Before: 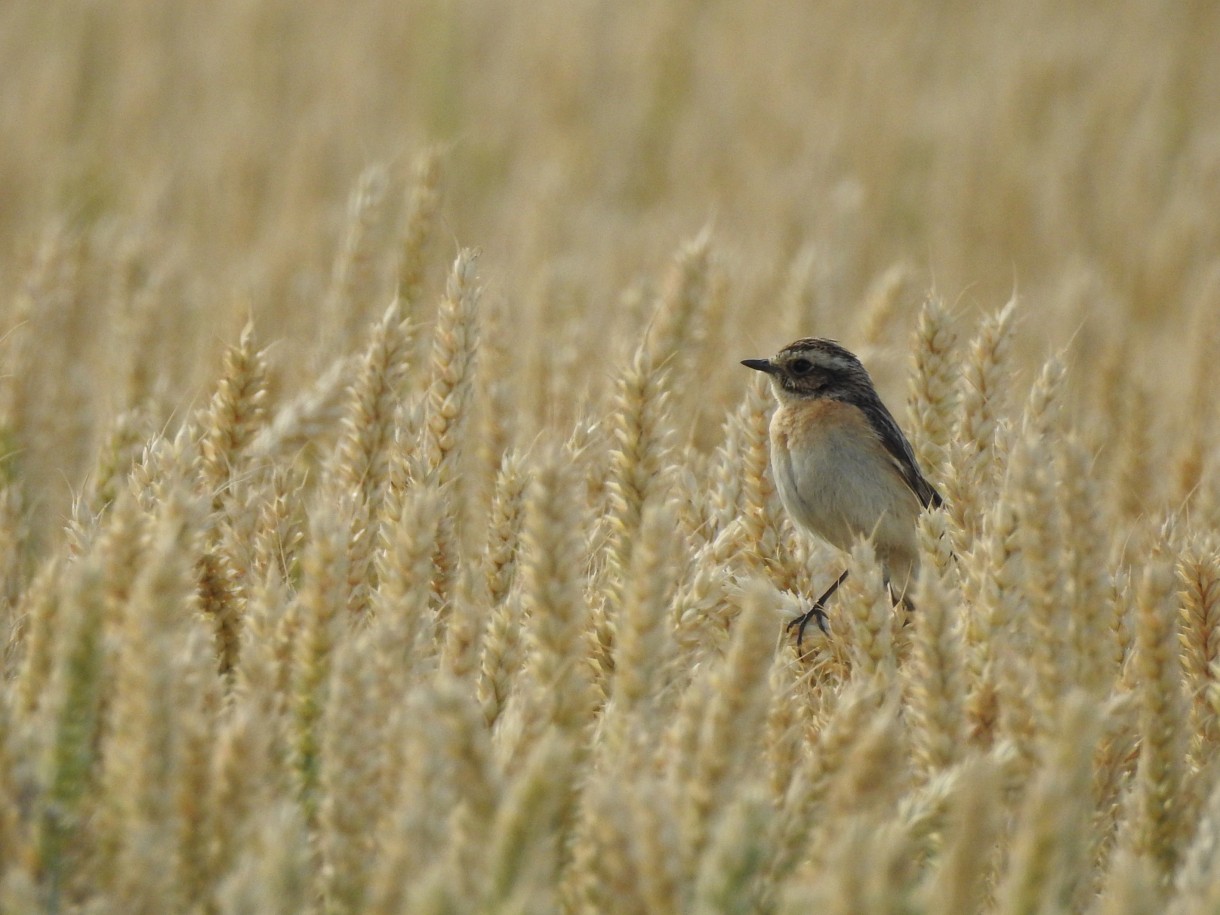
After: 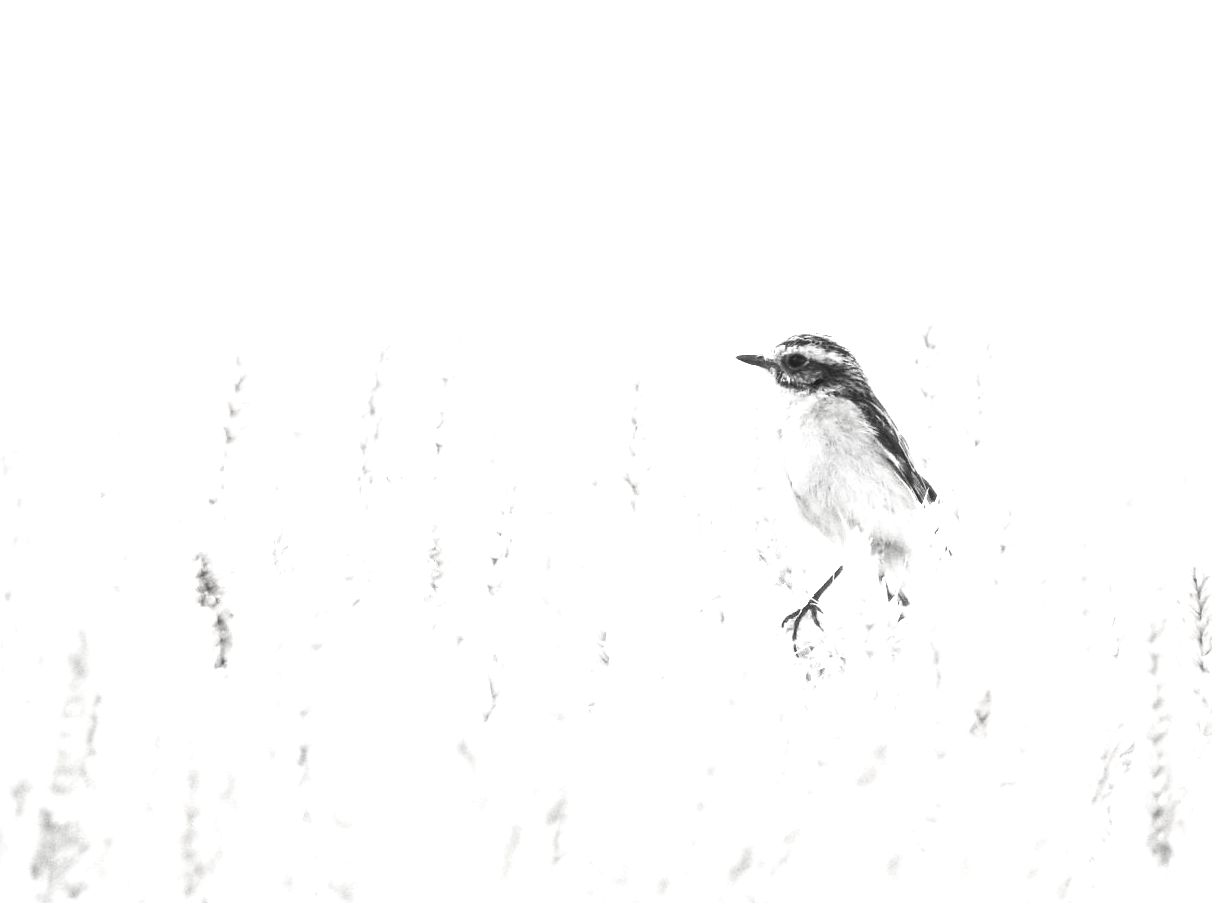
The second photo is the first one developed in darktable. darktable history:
local contrast: detail 130%
crop: left 0.485%, top 0.583%, right 0.159%, bottom 0.7%
exposure: black level correction 0.001, exposure 1.117 EV, compensate highlight preservation false
tone curve: curves: ch0 [(0, 0) (0.541, 0.628) (0.906, 0.997)], color space Lab, independent channels, preserve colors none
contrast brightness saturation: contrast 0.525, brightness 0.487, saturation -0.986
